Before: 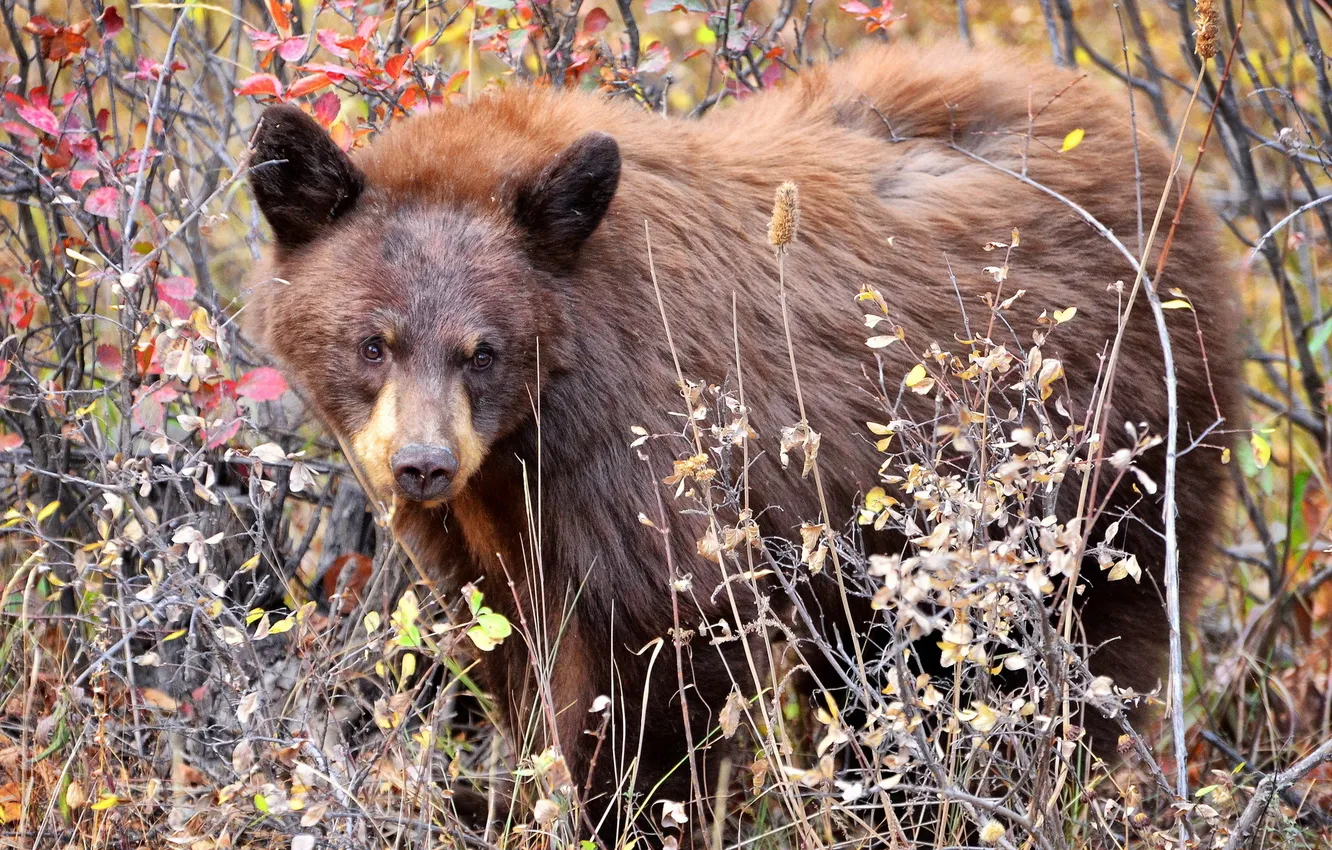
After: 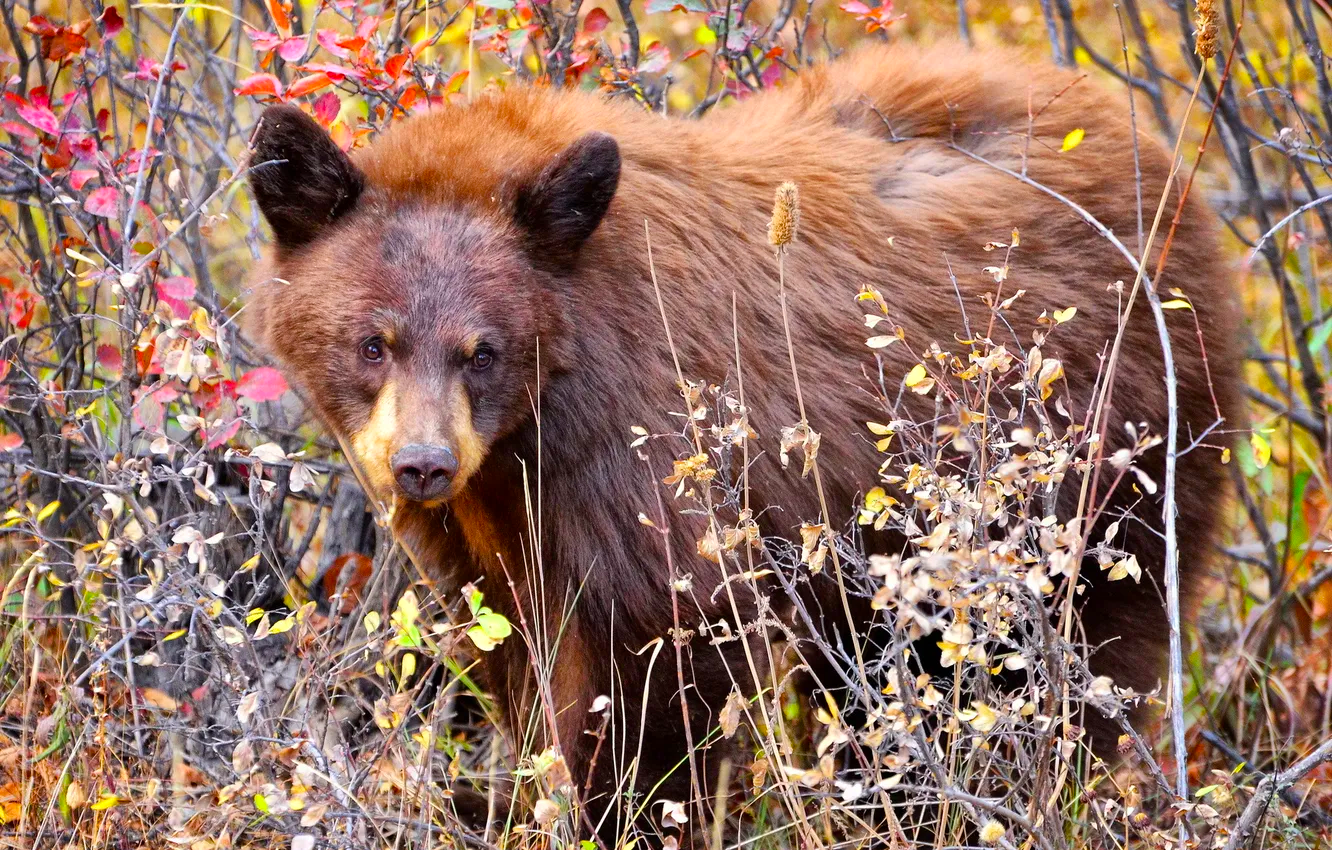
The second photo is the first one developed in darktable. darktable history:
velvia: strength 32.11%, mid-tones bias 0.202
